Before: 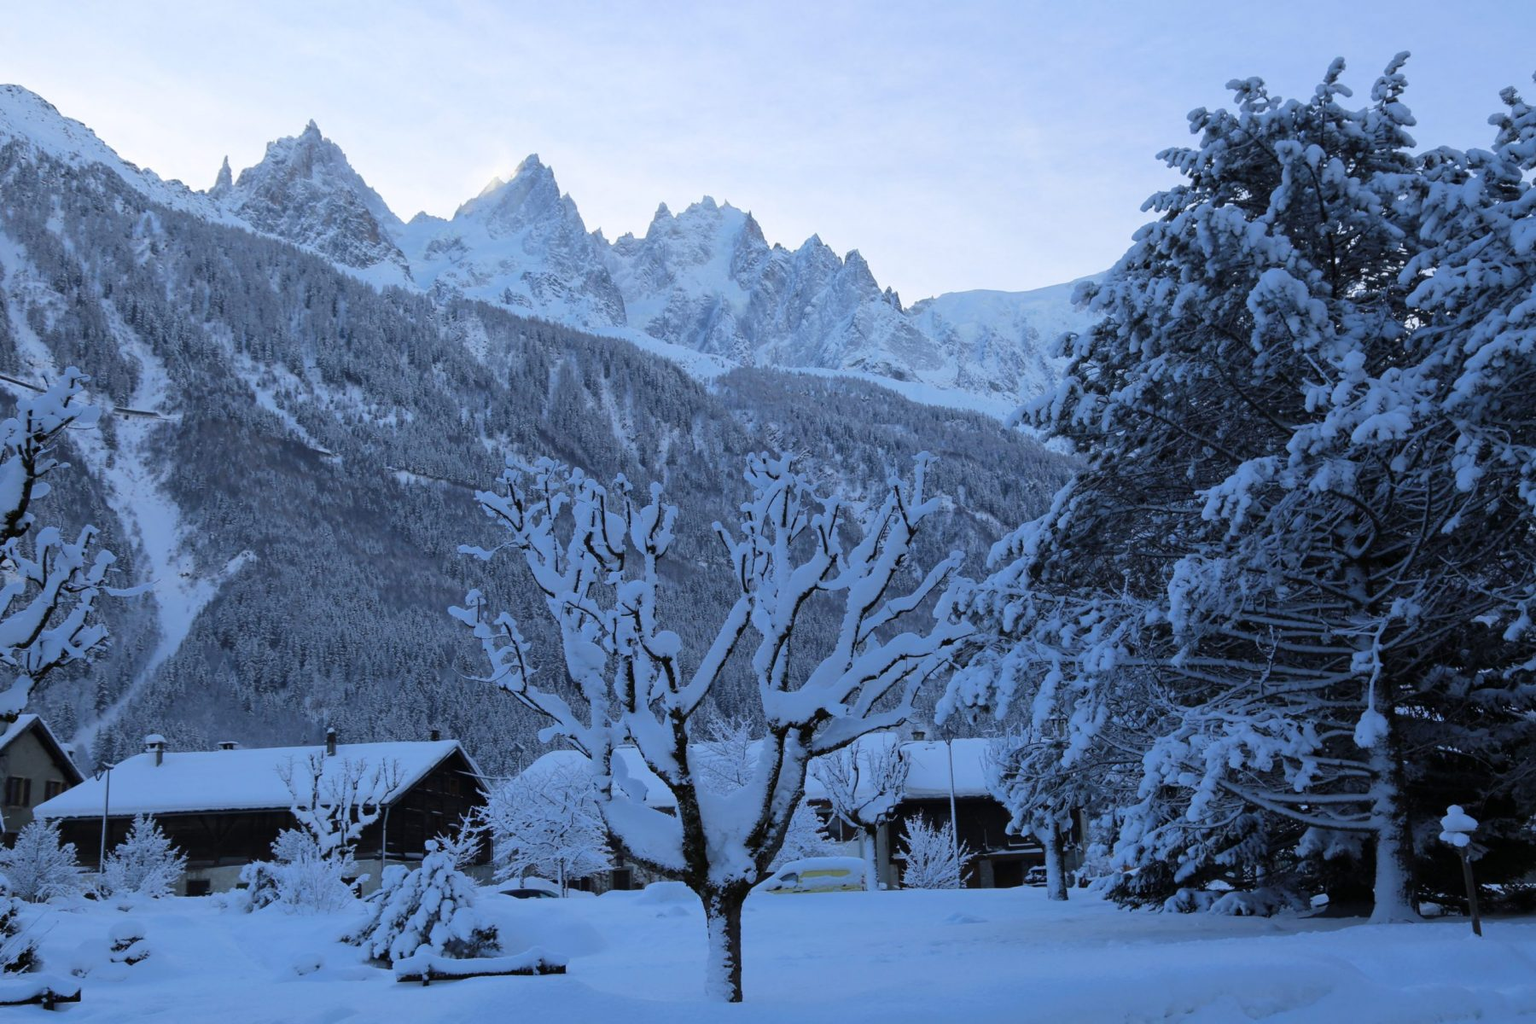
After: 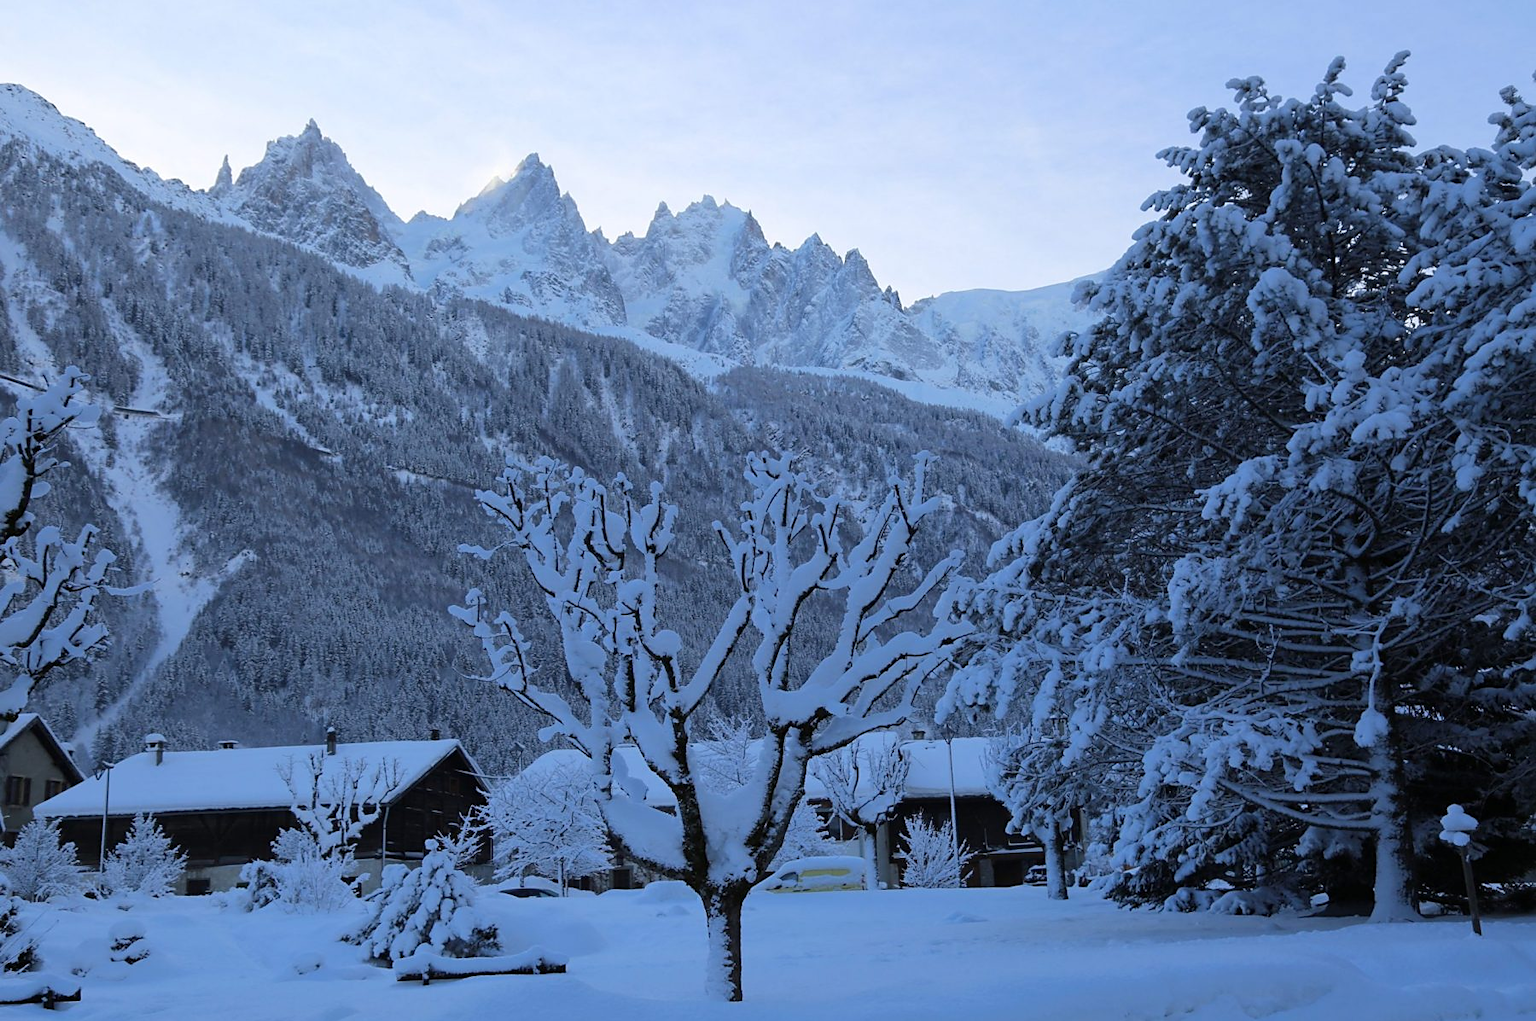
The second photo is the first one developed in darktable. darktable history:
crop: top 0.094%, bottom 0.107%
sharpen: radius 1.834, amount 0.402, threshold 1.195
